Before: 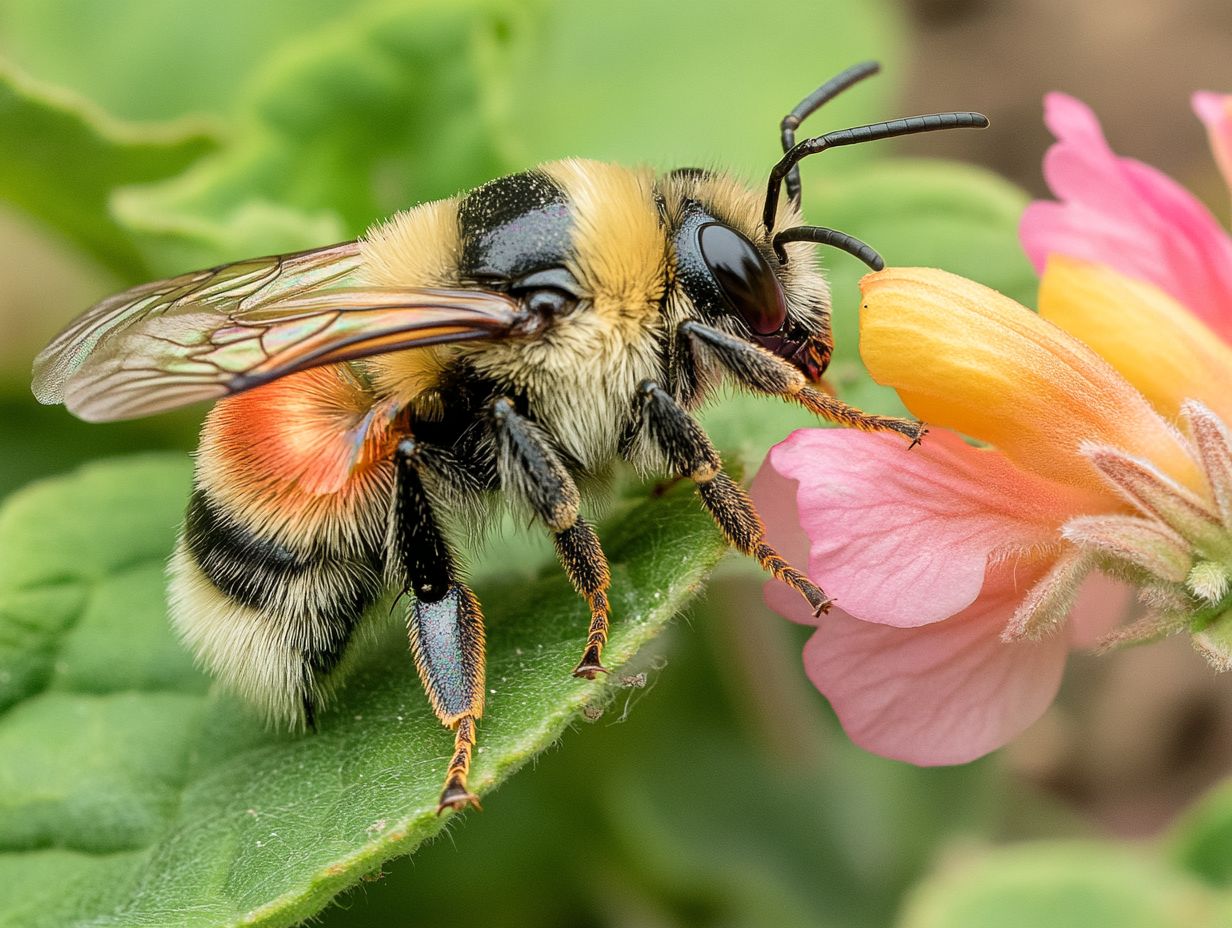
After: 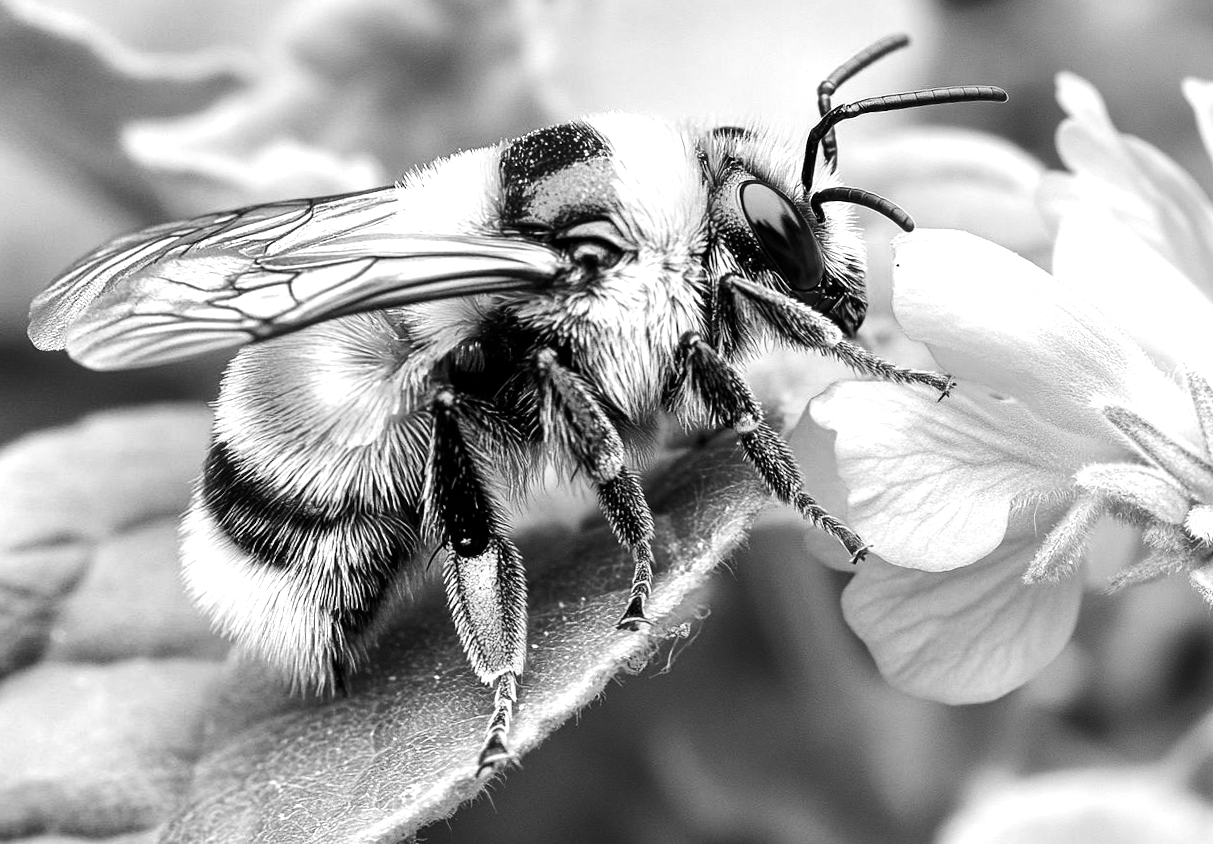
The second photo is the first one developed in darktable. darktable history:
tone equalizer: -8 EV -1.08 EV, -7 EV -1.01 EV, -6 EV -0.867 EV, -5 EV -0.578 EV, -3 EV 0.578 EV, -2 EV 0.867 EV, -1 EV 1.01 EV, +0 EV 1.08 EV, edges refinement/feathering 500, mask exposure compensation -1.57 EV, preserve details no
monochrome: on, module defaults
rotate and perspective: rotation -0.013°, lens shift (vertical) -0.027, lens shift (horizontal) 0.178, crop left 0.016, crop right 0.989, crop top 0.082, crop bottom 0.918
